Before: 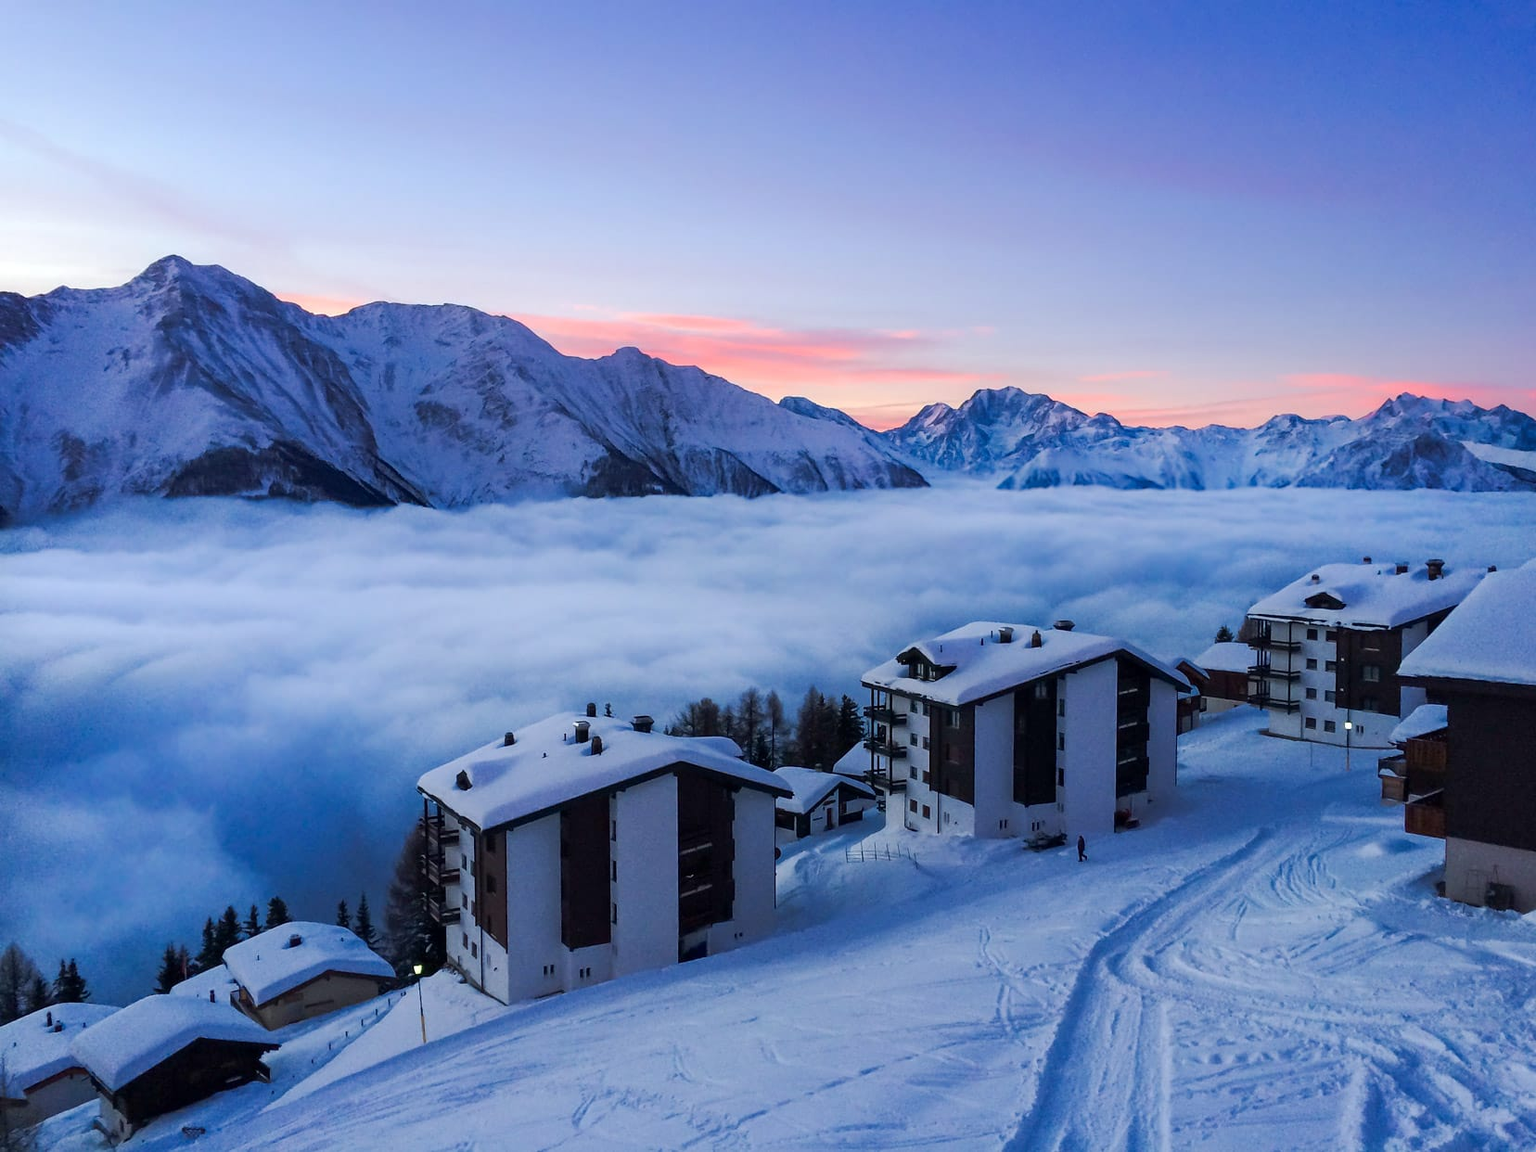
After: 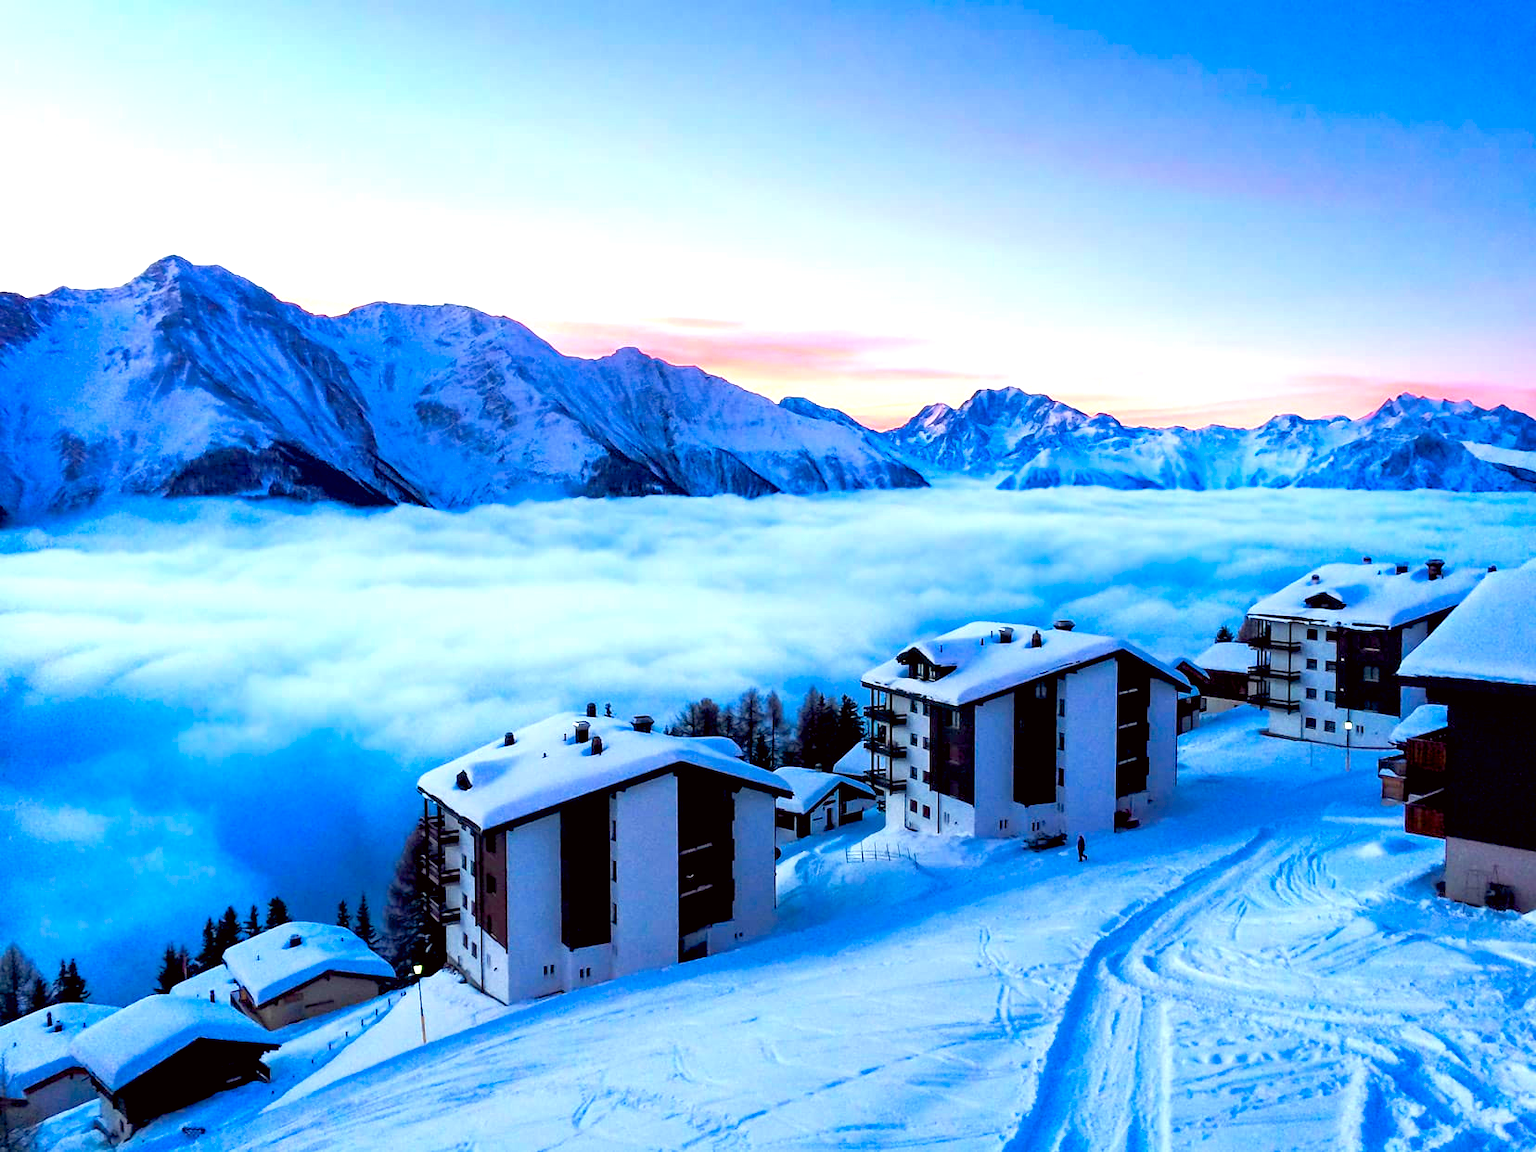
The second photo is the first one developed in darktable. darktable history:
exposure: black level correction 0.009, exposure 1.415 EV, compensate highlight preservation false
color balance rgb: highlights gain › chroma 3.063%, highlights gain › hue 77.41°, linear chroma grading › global chroma 8.709%, perceptual saturation grading › global saturation 17.976%, global vibrance 20%
color correction: highlights a* -2.82, highlights b* -2.81, shadows a* 2.27, shadows b* 2.68
shadows and highlights: radius 120.63, shadows 21.66, white point adjustment -9.69, highlights -15.52, soften with gaussian
